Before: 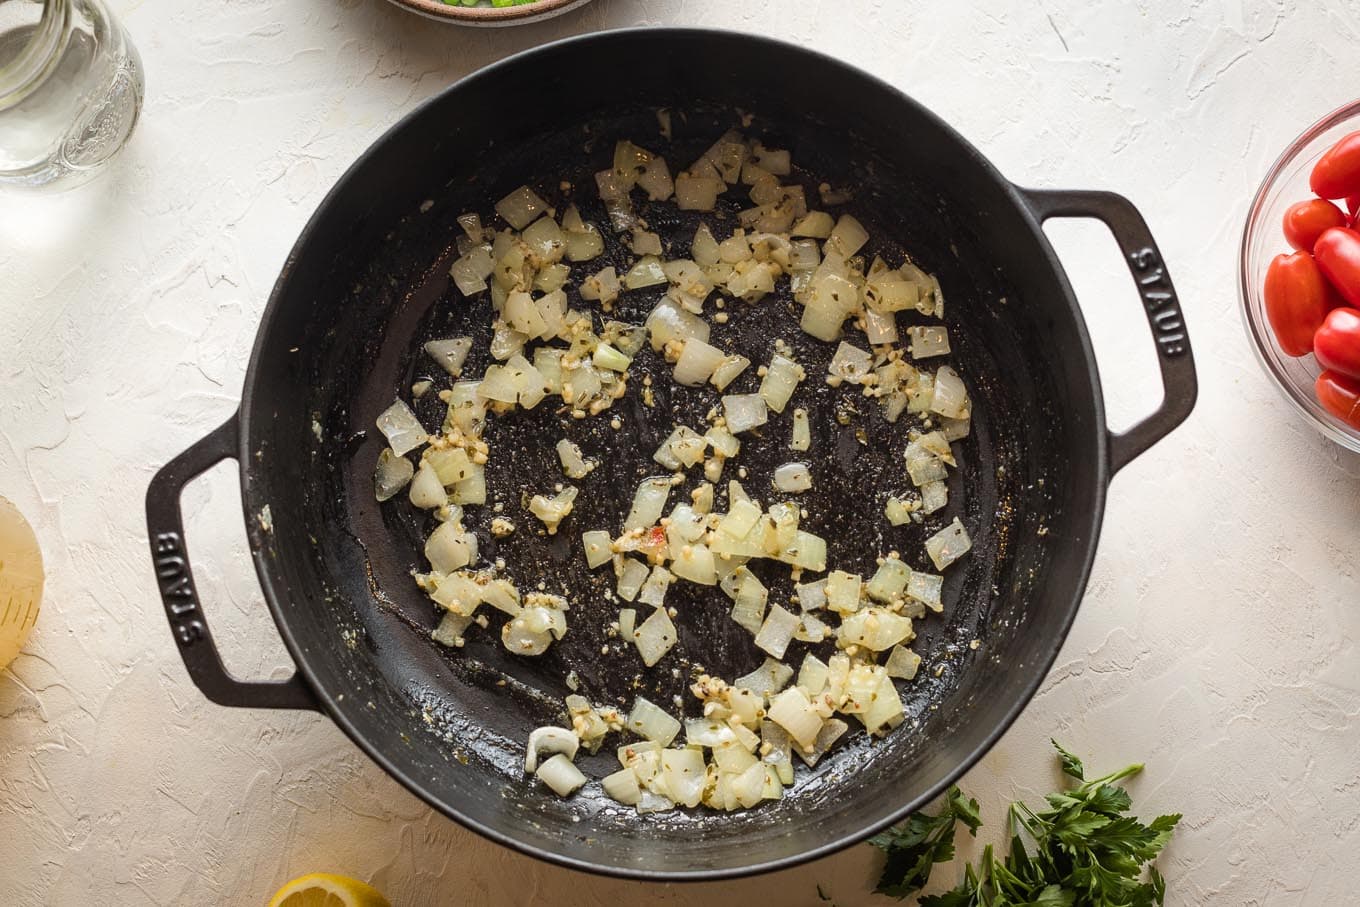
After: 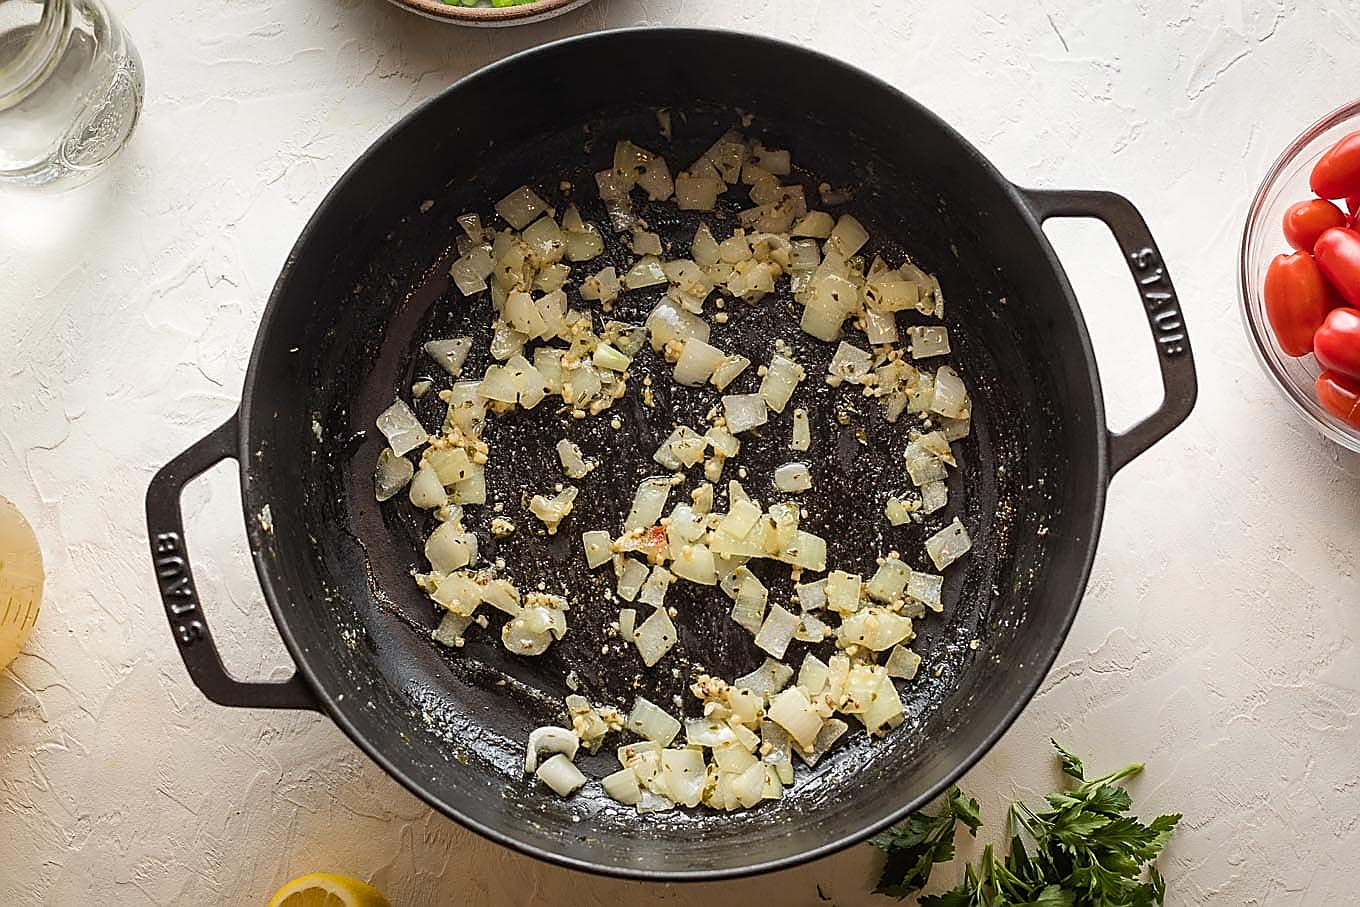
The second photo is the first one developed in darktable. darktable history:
sharpen: radius 1.375, amount 1.243, threshold 0.746
